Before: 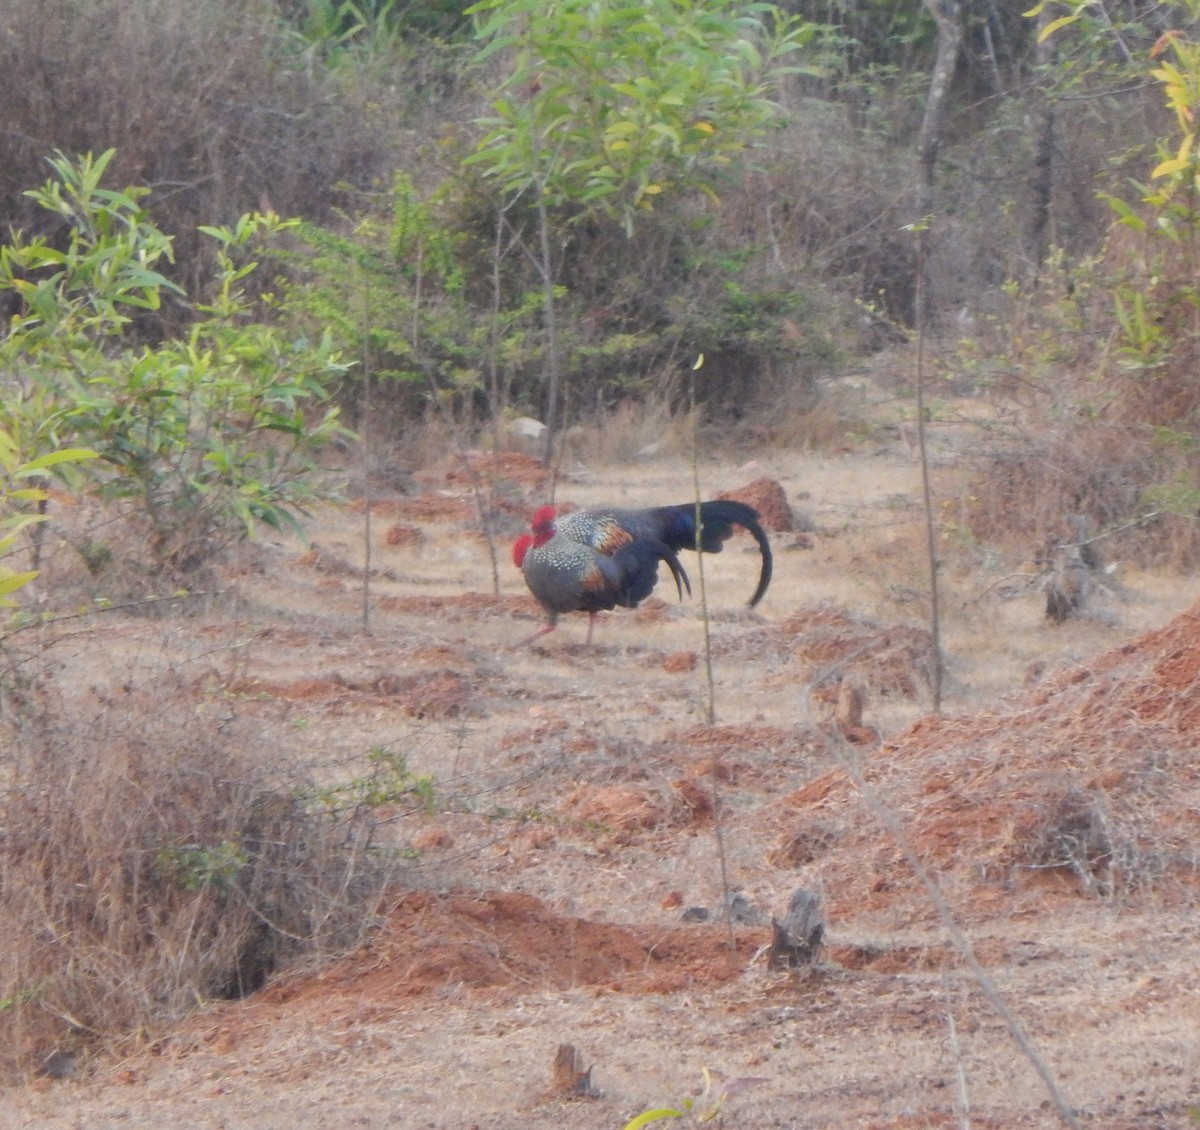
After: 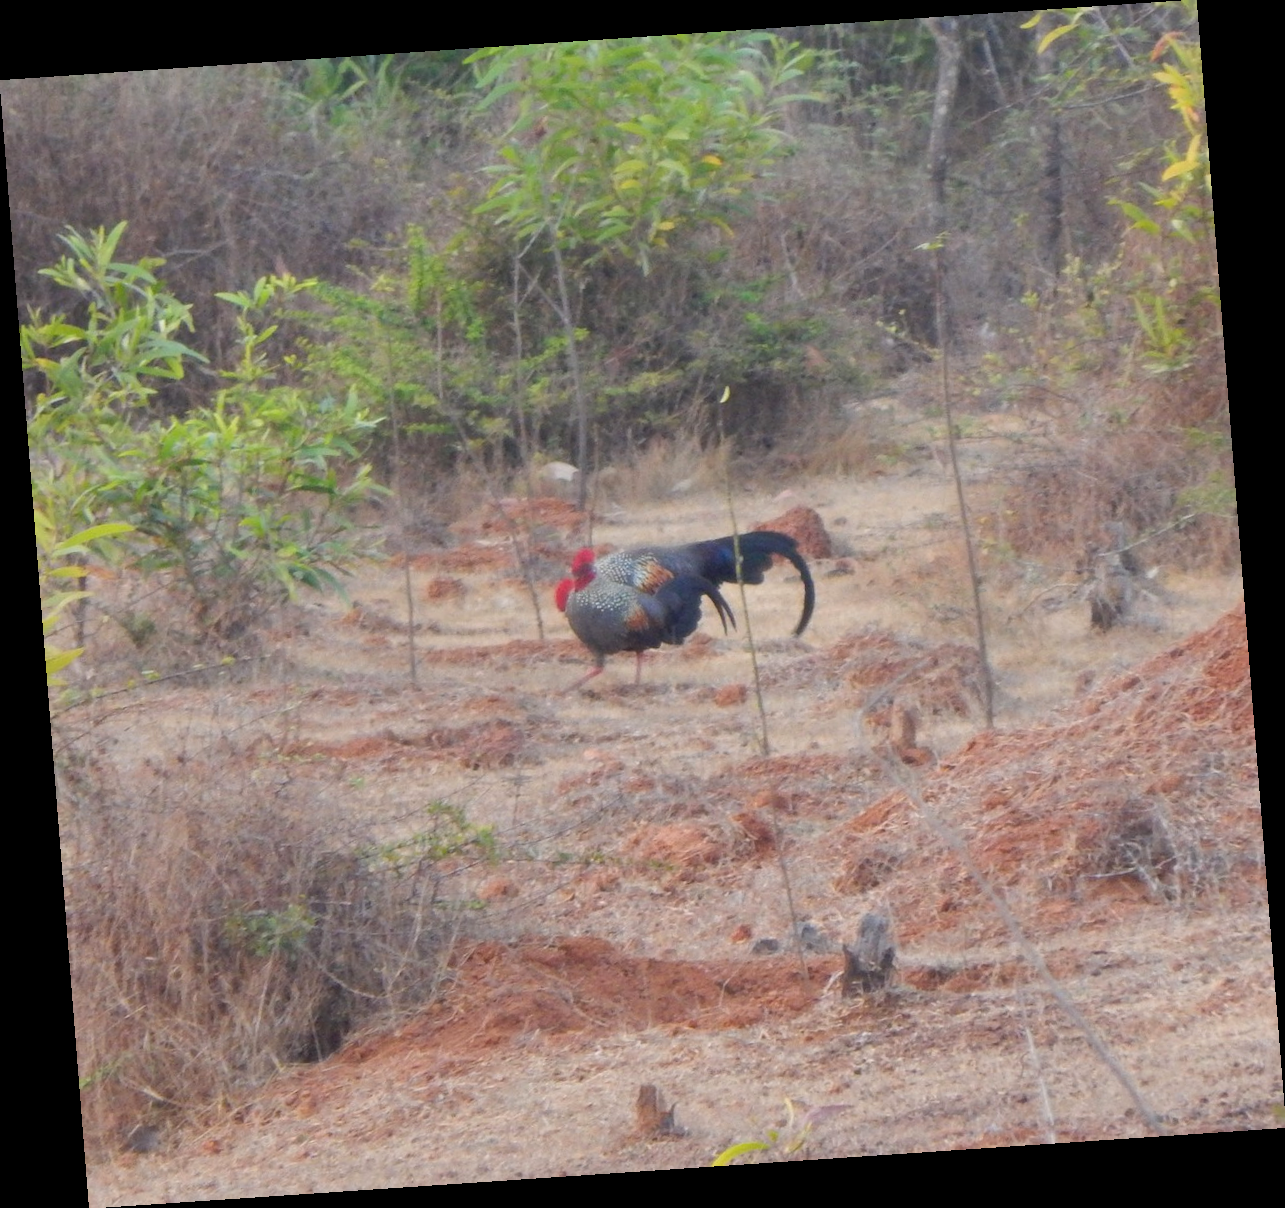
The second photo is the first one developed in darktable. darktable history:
rotate and perspective: rotation -4.2°, shear 0.006, automatic cropping off
color correction: saturation 1.11
